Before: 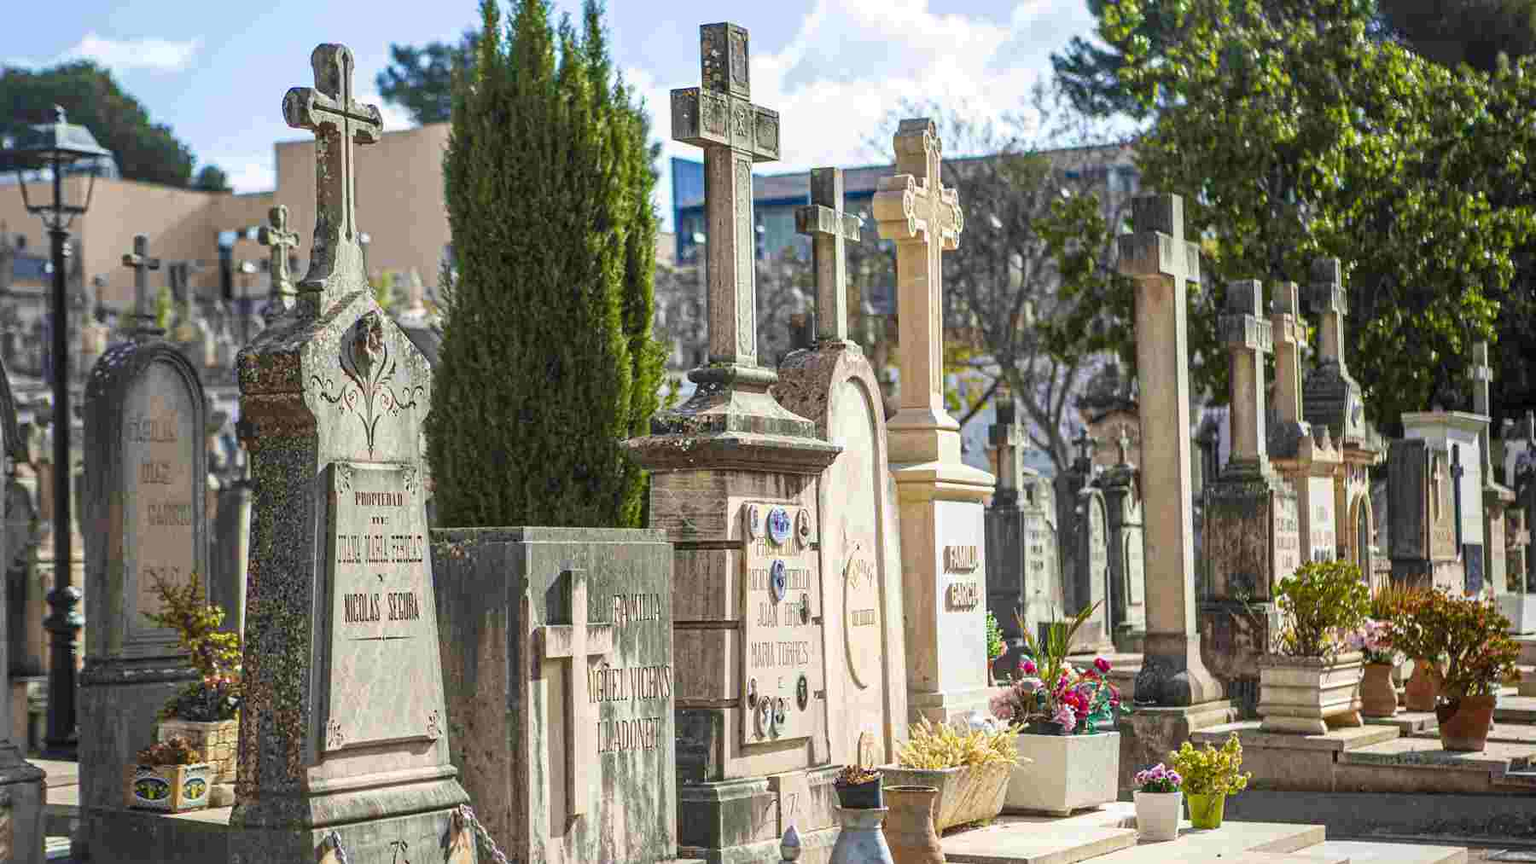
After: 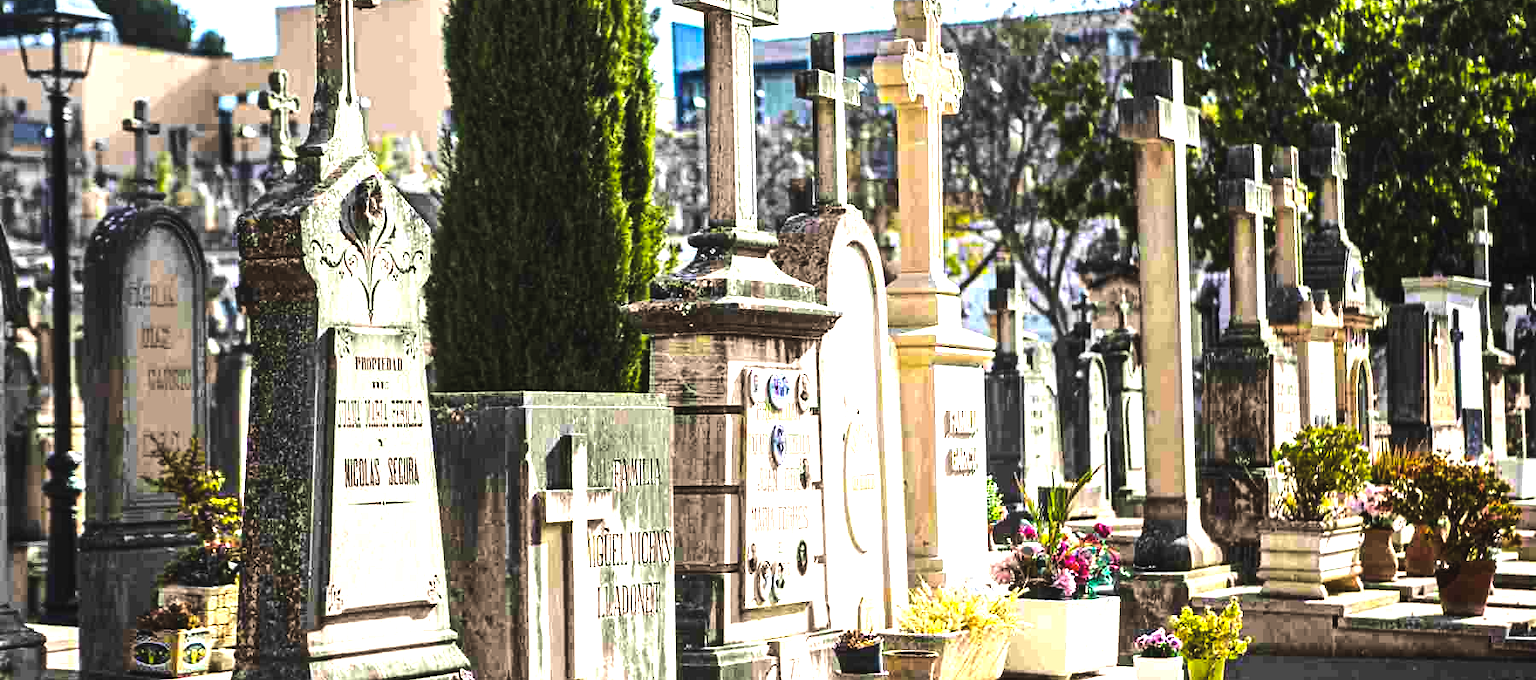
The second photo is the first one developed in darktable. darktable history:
color balance rgb: global offset › luminance 0.71%, perceptual saturation grading › global saturation -11.5%, perceptual brilliance grading › highlights 17.77%, perceptual brilliance grading › mid-tones 31.71%, perceptual brilliance grading › shadows -31.01%, global vibrance 50%
base curve: exposure shift 0, preserve colors none
crop and rotate: top 15.774%, bottom 5.506%
tone equalizer: -8 EV -0.75 EV, -7 EV -0.7 EV, -6 EV -0.6 EV, -5 EV -0.4 EV, -3 EV 0.4 EV, -2 EV 0.6 EV, -1 EV 0.7 EV, +0 EV 0.75 EV, edges refinement/feathering 500, mask exposure compensation -1.57 EV, preserve details no
